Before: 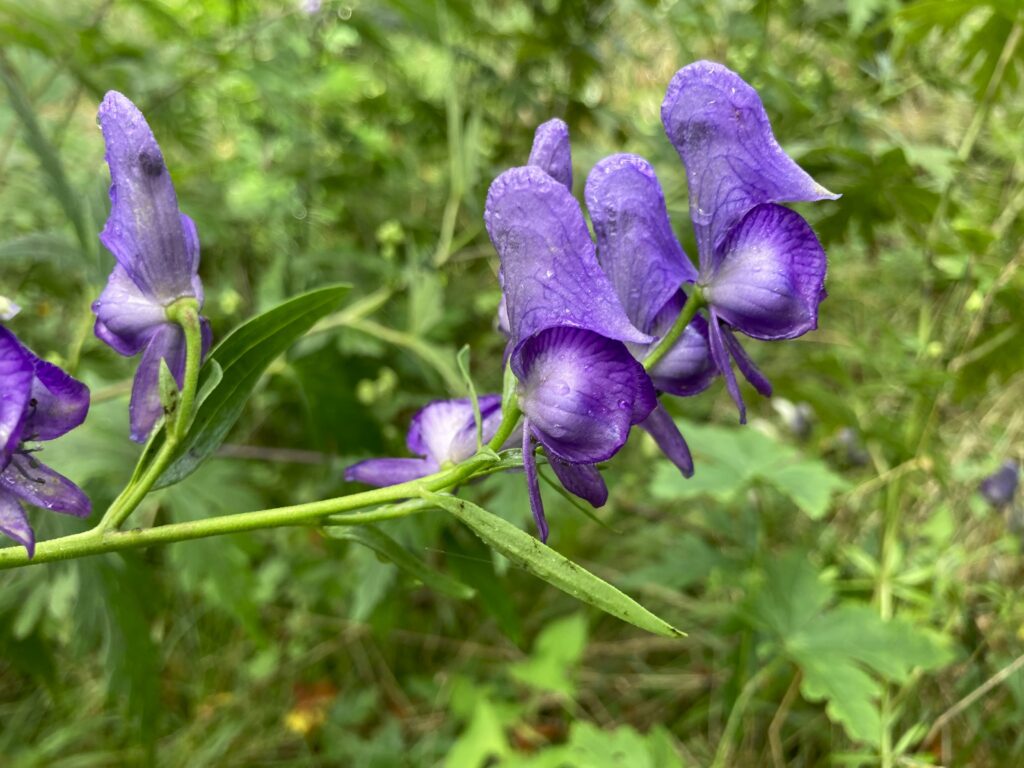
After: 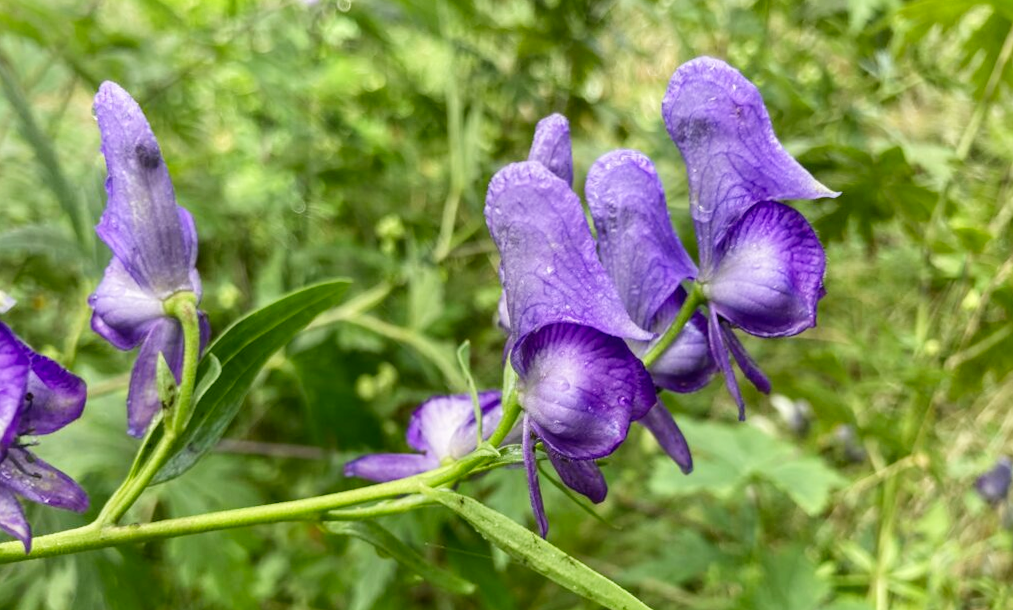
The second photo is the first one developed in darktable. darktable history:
shadows and highlights: shadows -23.08, highlights 46.15, soften with gaussian
local contrast: detail 110%
tone curve: curves: ch0 [(0, 0) (0.004, 0.002) (0.02, 0.013) (0.218, 0.218) (0.664, 0.718) (0.832, 0.873) (1, 1)], preserve colors none
rotate and perspective: rotation 0.174°, lens shift (vertical) 0.013, lens shift (horizontal) 0.019, shear 0.001, automatic cropping original format, crop left 0.007, crop right 0.991, crop top 0.016, crop bottom 0.997
crop: bottom 19.644%
